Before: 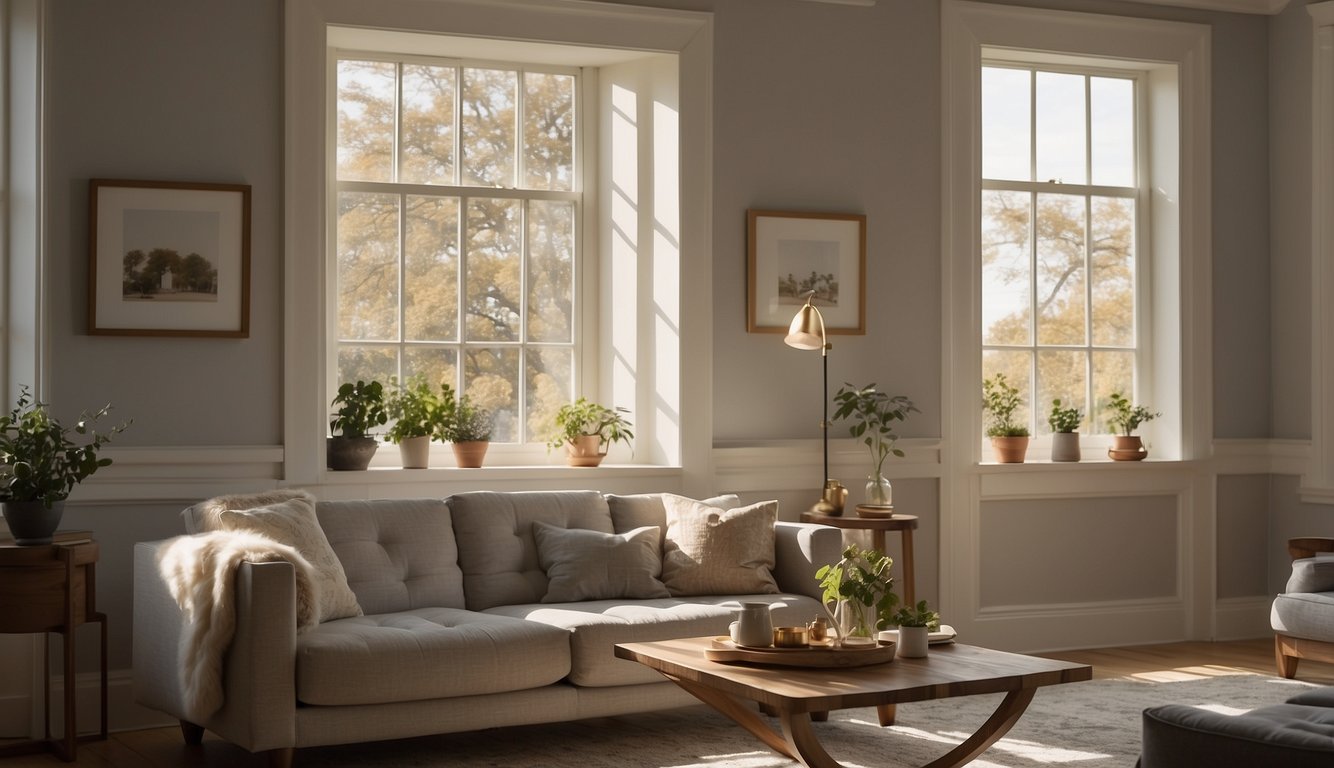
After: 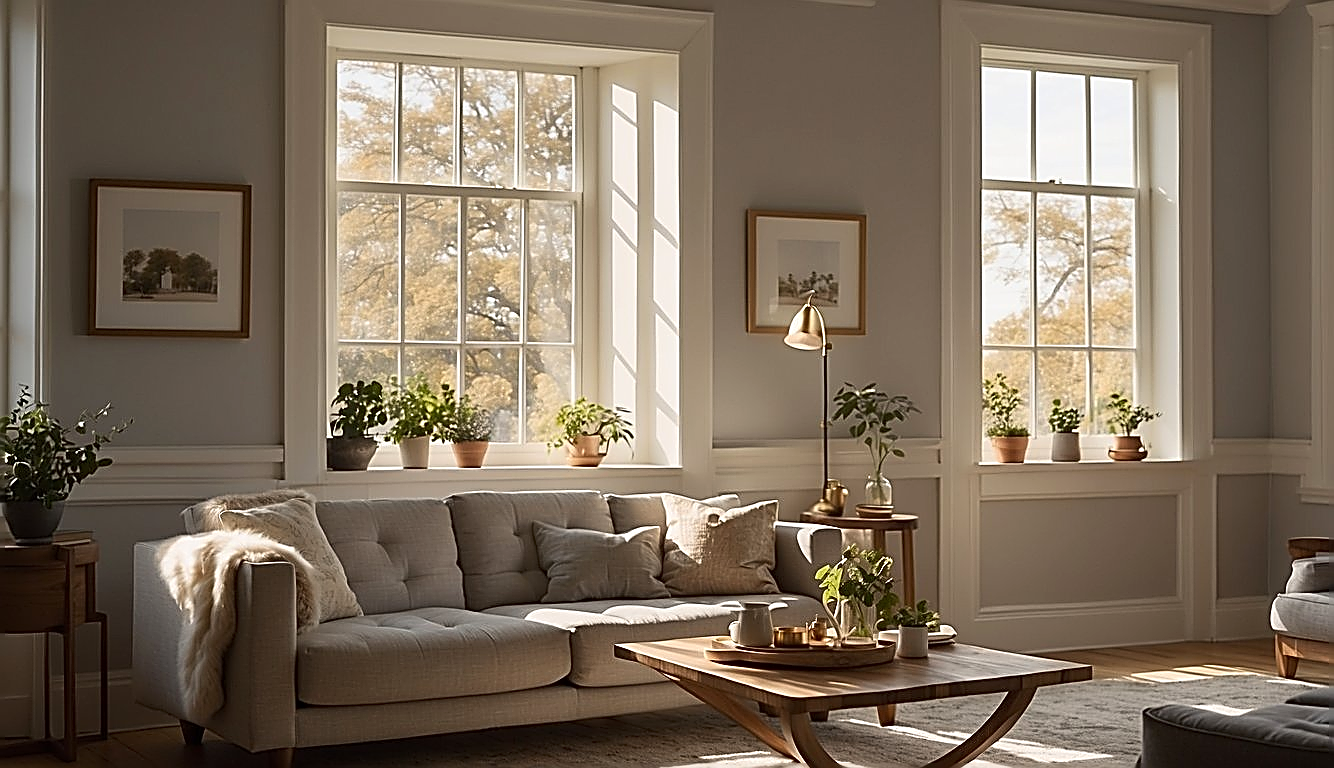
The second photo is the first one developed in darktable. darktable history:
contrast brightness saturation: contrast 0.1, brightness 0.03, saturation 0.09
sharpen: amount 1.861
